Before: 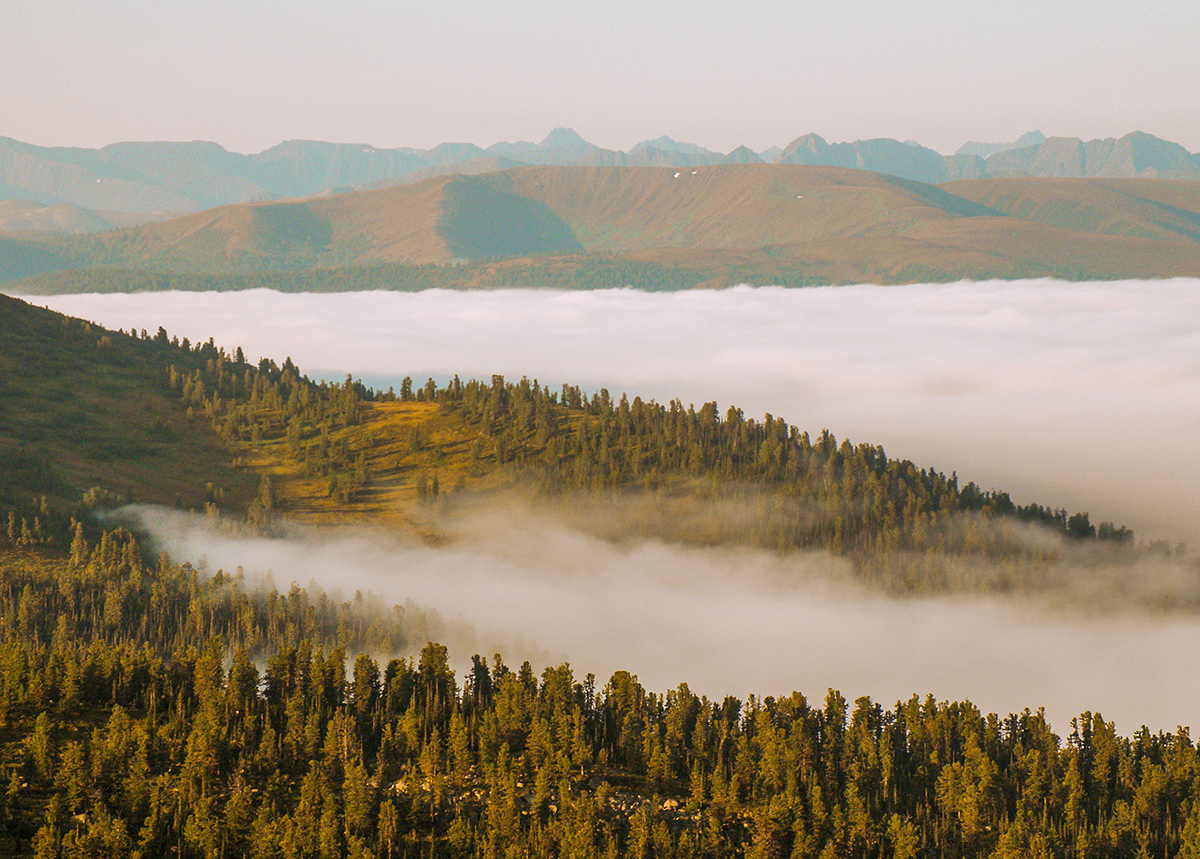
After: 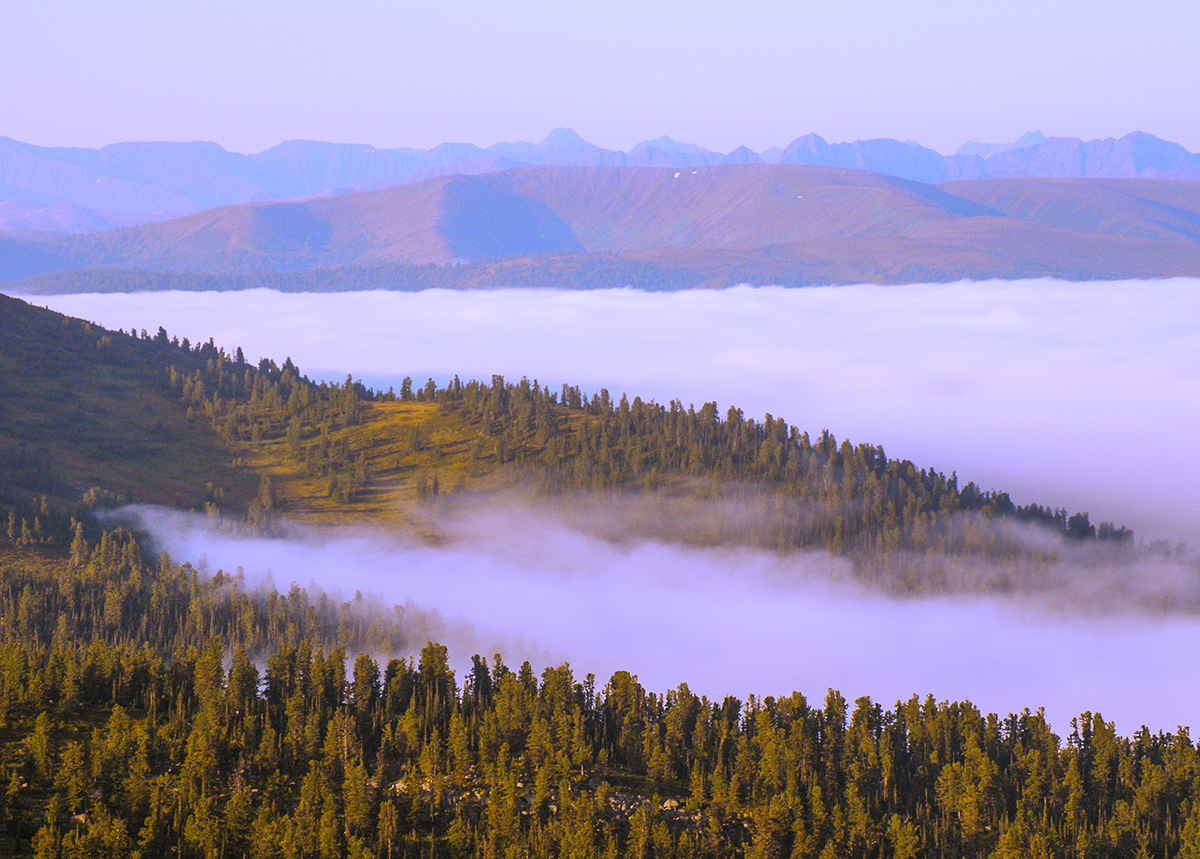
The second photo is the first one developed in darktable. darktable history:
contrast equalizer: octaves 7, y [[0.6 ×6], [0.55 ×6], [0 ×6], [0 ×6], [0 ×6]], mix -0.3
white balance: red 0.98, blue 1.61
